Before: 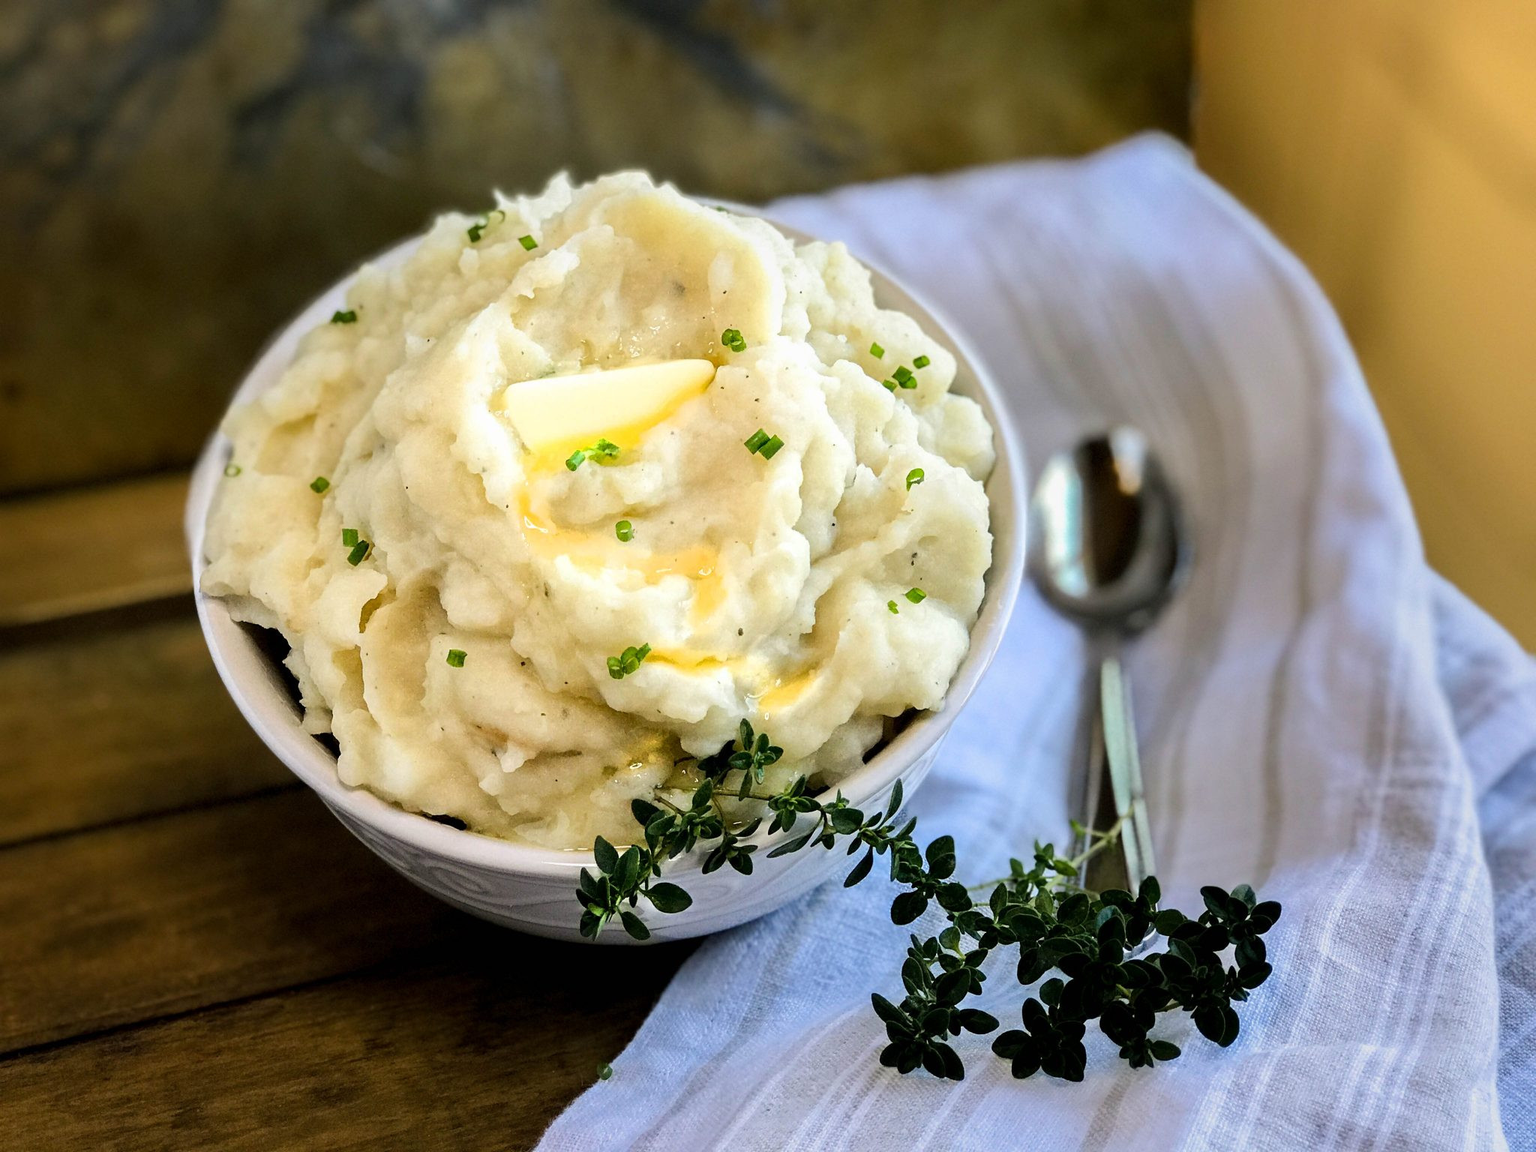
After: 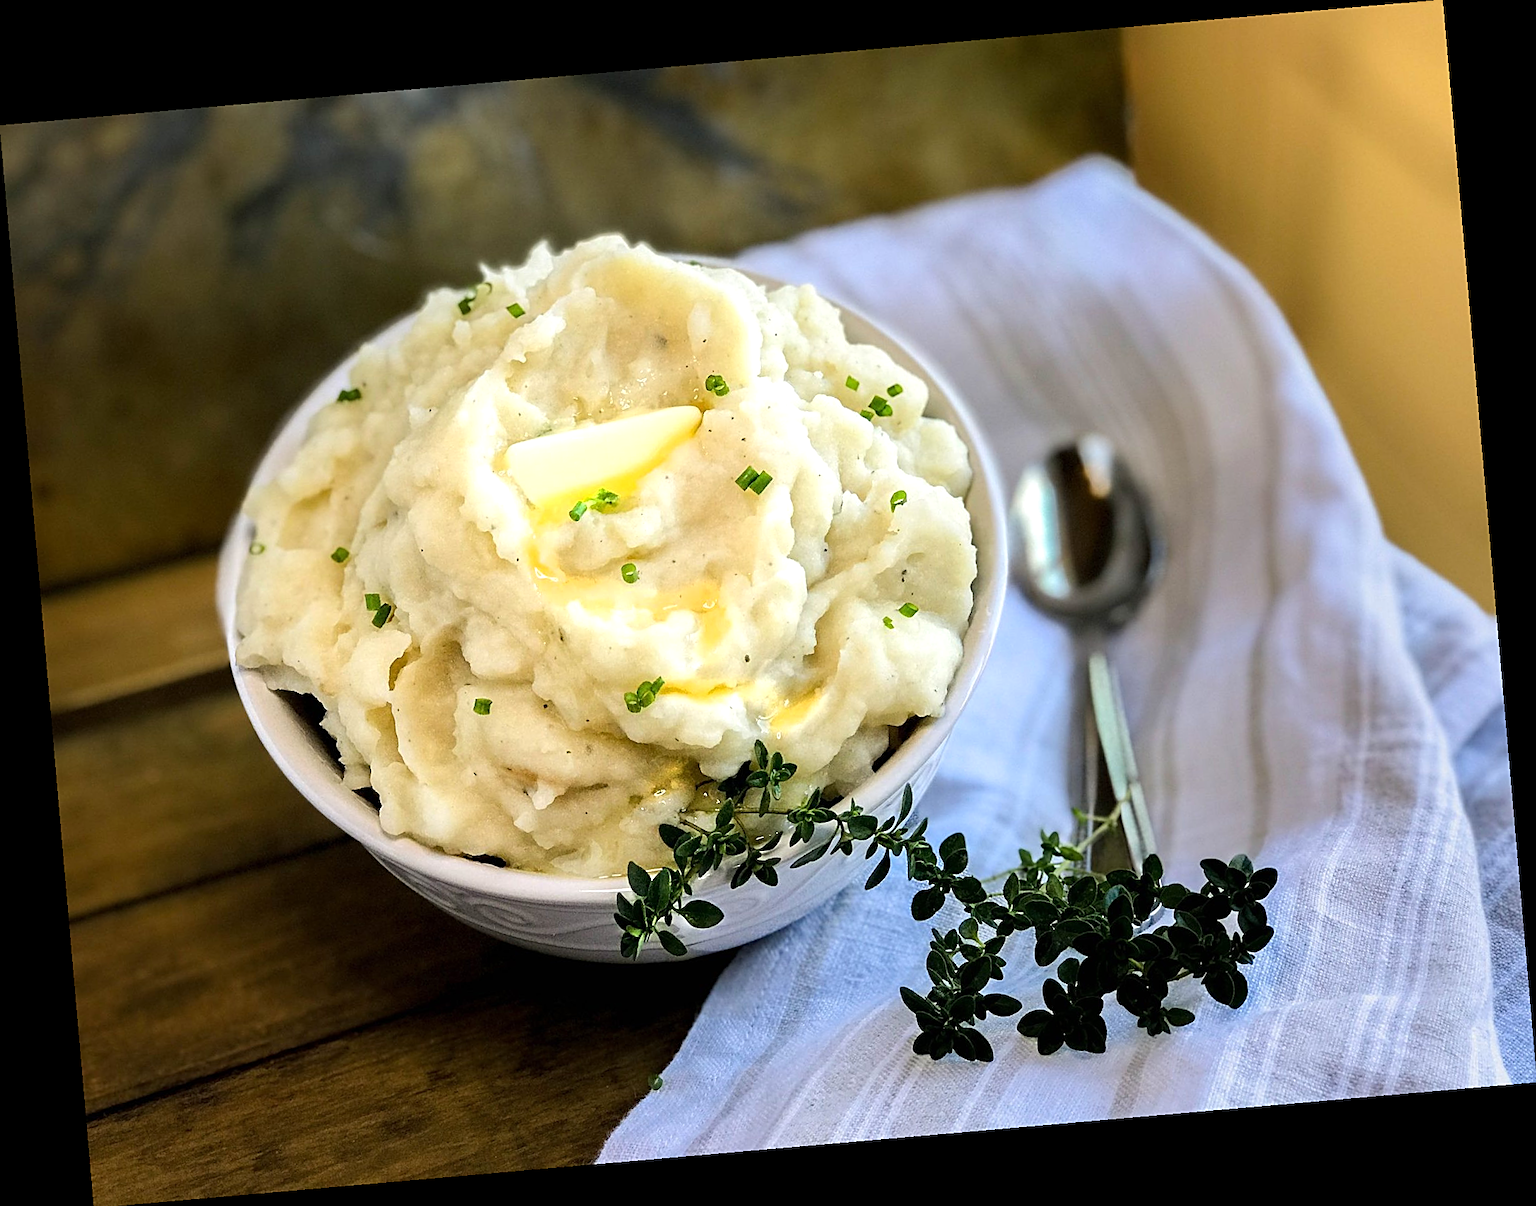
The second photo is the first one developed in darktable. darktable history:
exposure: exposure 0.178 EV, compensate exposure bias true, compensate highlight preservation false
sharpen: on, module defaults
rotate and perspective: rotation -4.98°, automatic cropping off
